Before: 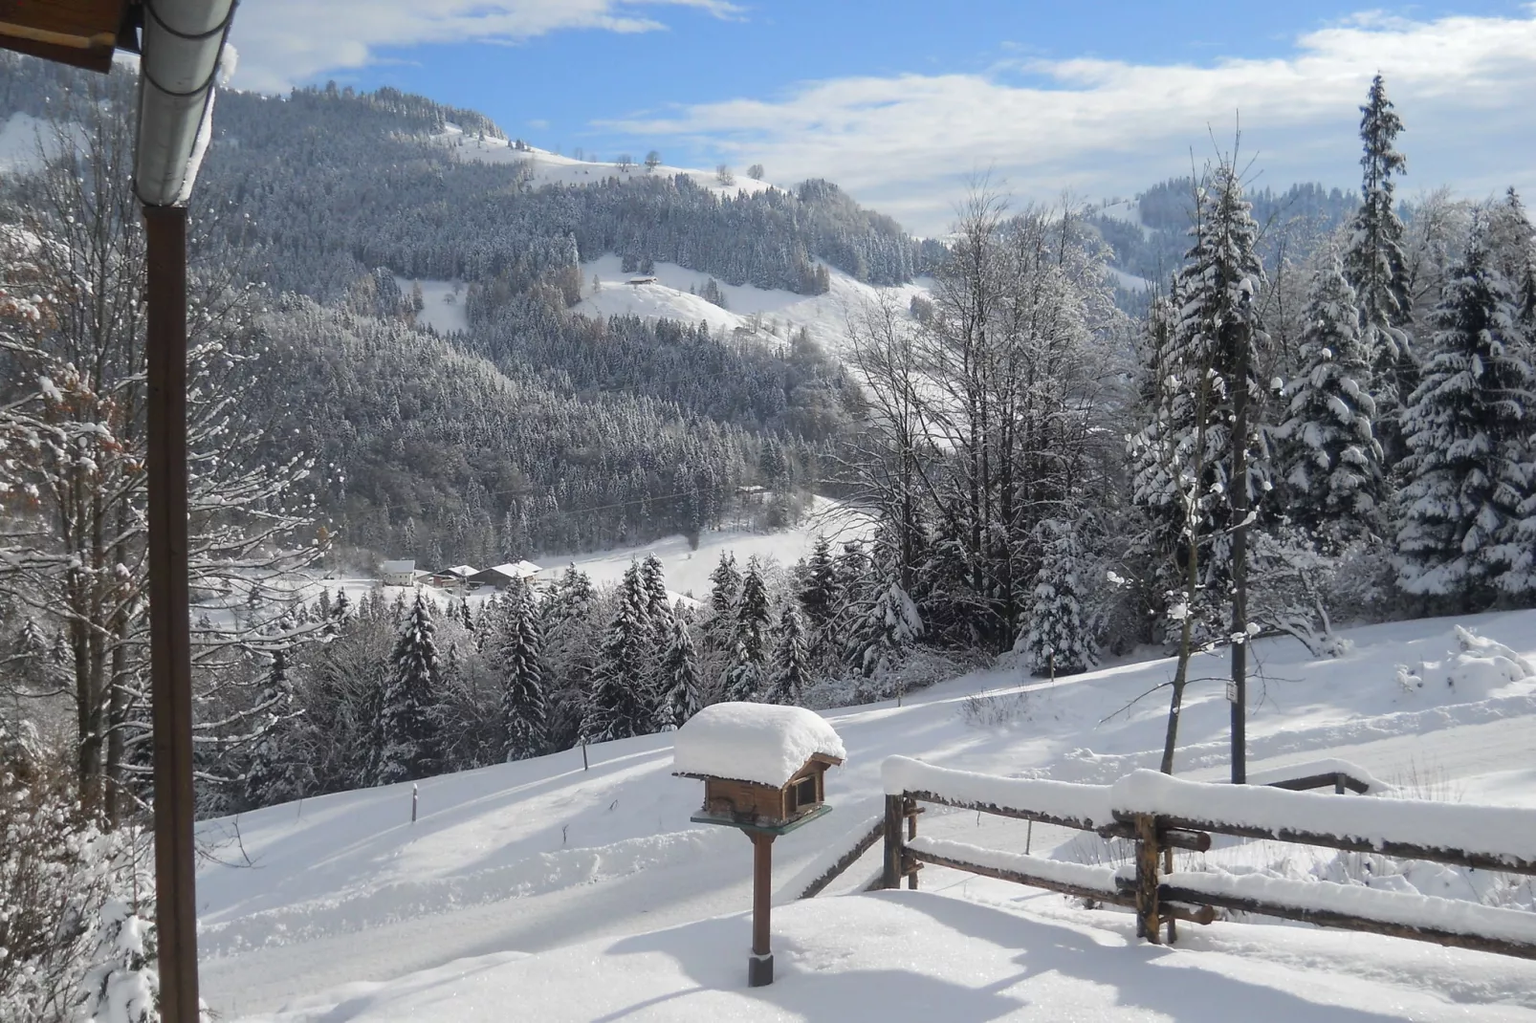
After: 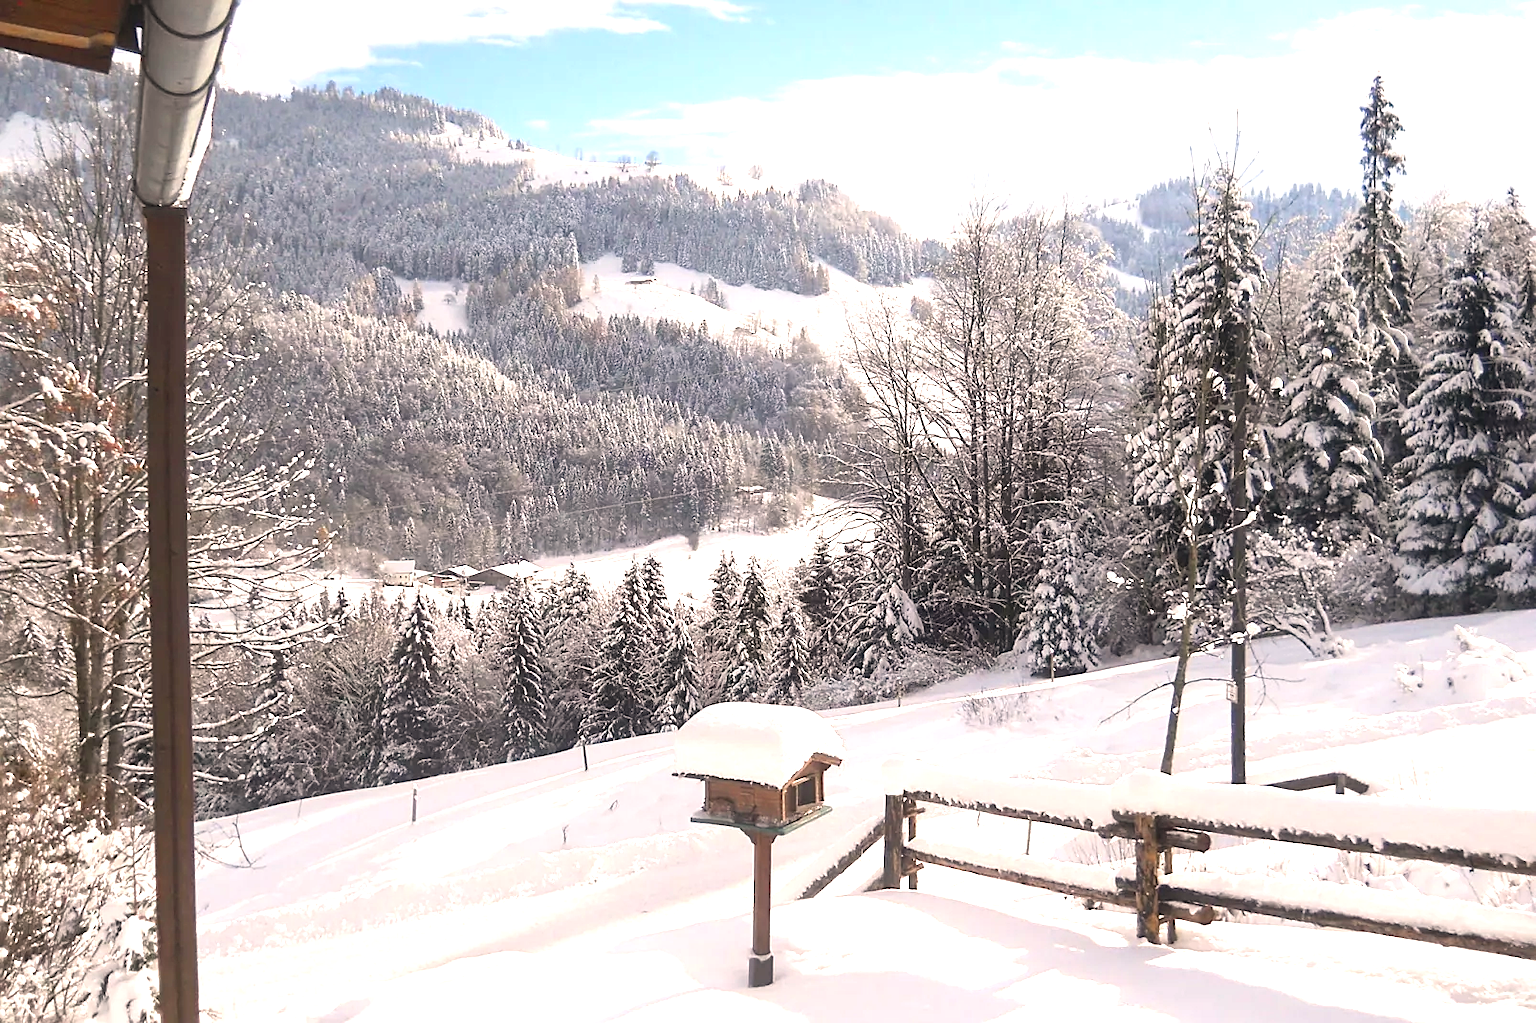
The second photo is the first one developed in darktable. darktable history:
exposure: black level correction 0, exposure 1.2 EV, compensate exposure bias true, compensate highlight preservation false
sharpen: on, module defaults
white balance: red 1.127, blue 0.943
